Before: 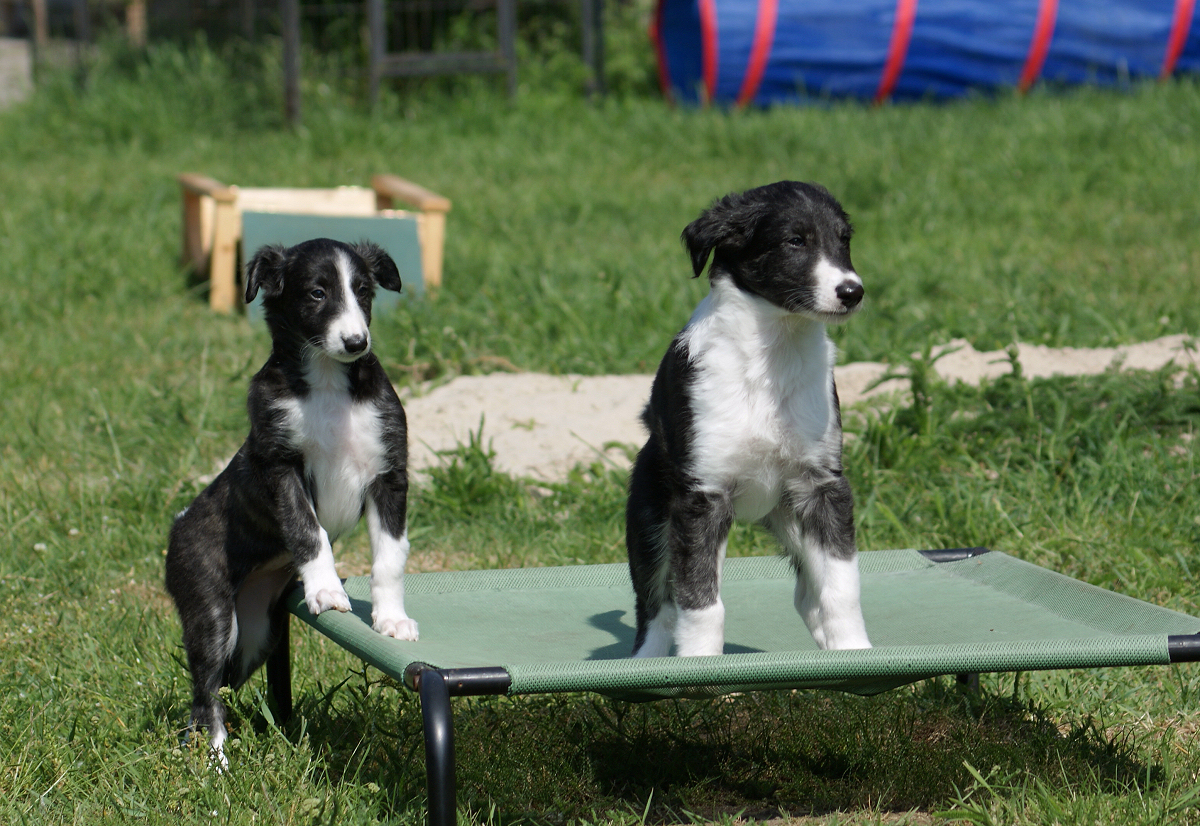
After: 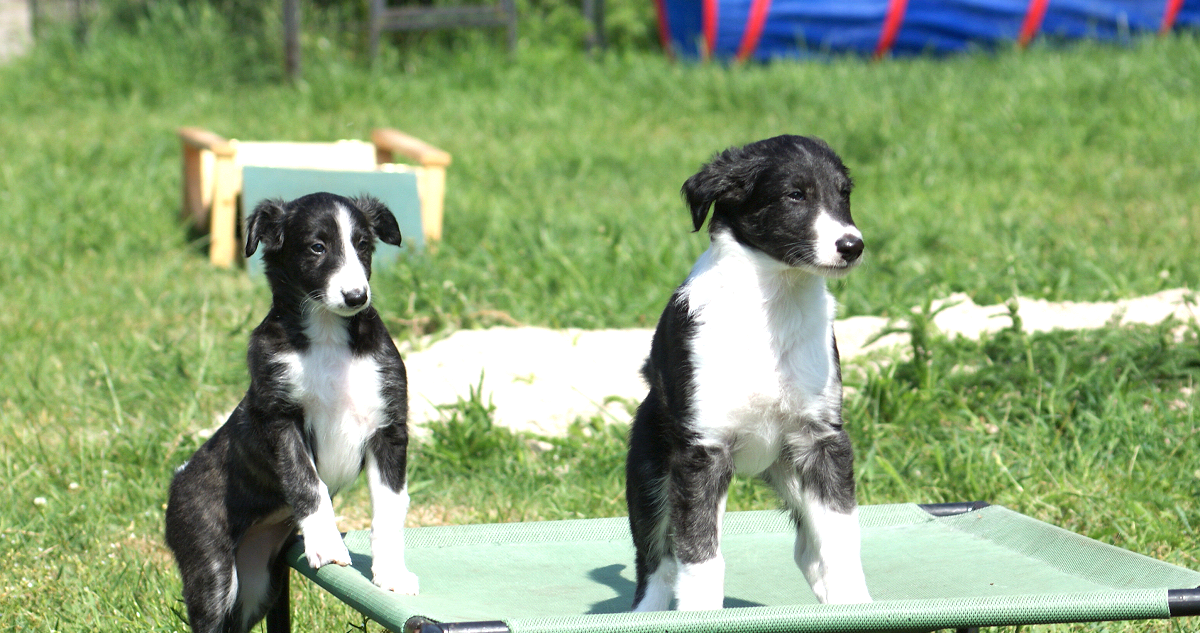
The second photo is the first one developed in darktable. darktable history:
exposure: black level correction 0, exposure 1.1 EV, compensate highlight preservation false
crop: top 5.667%, bottom 17.637%
